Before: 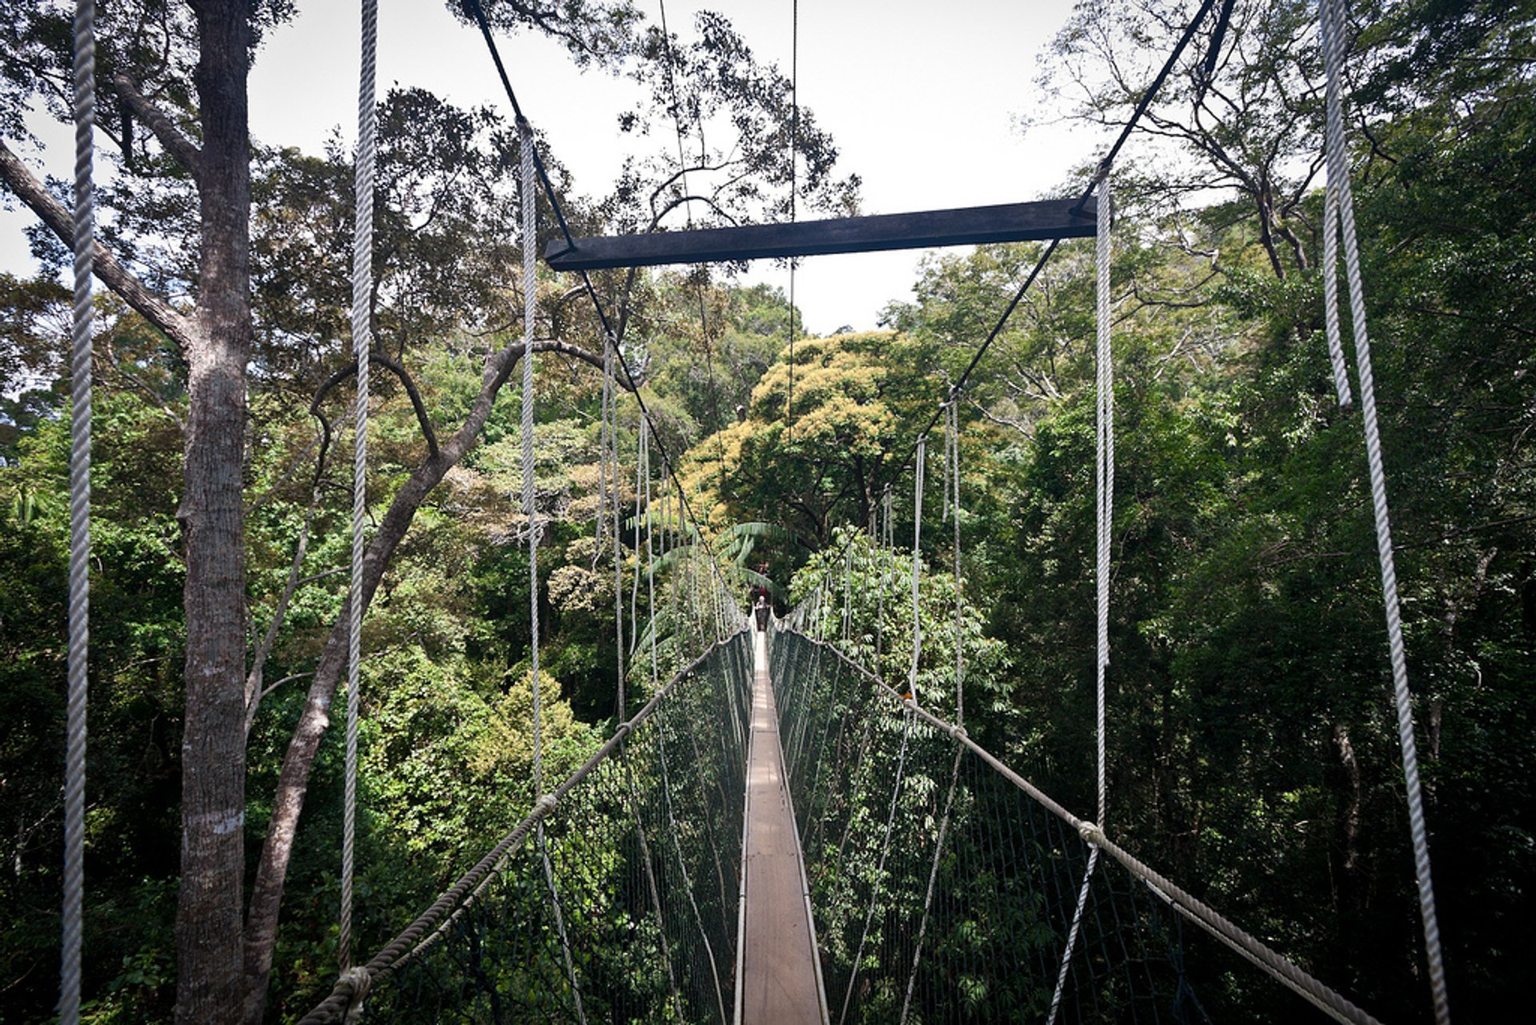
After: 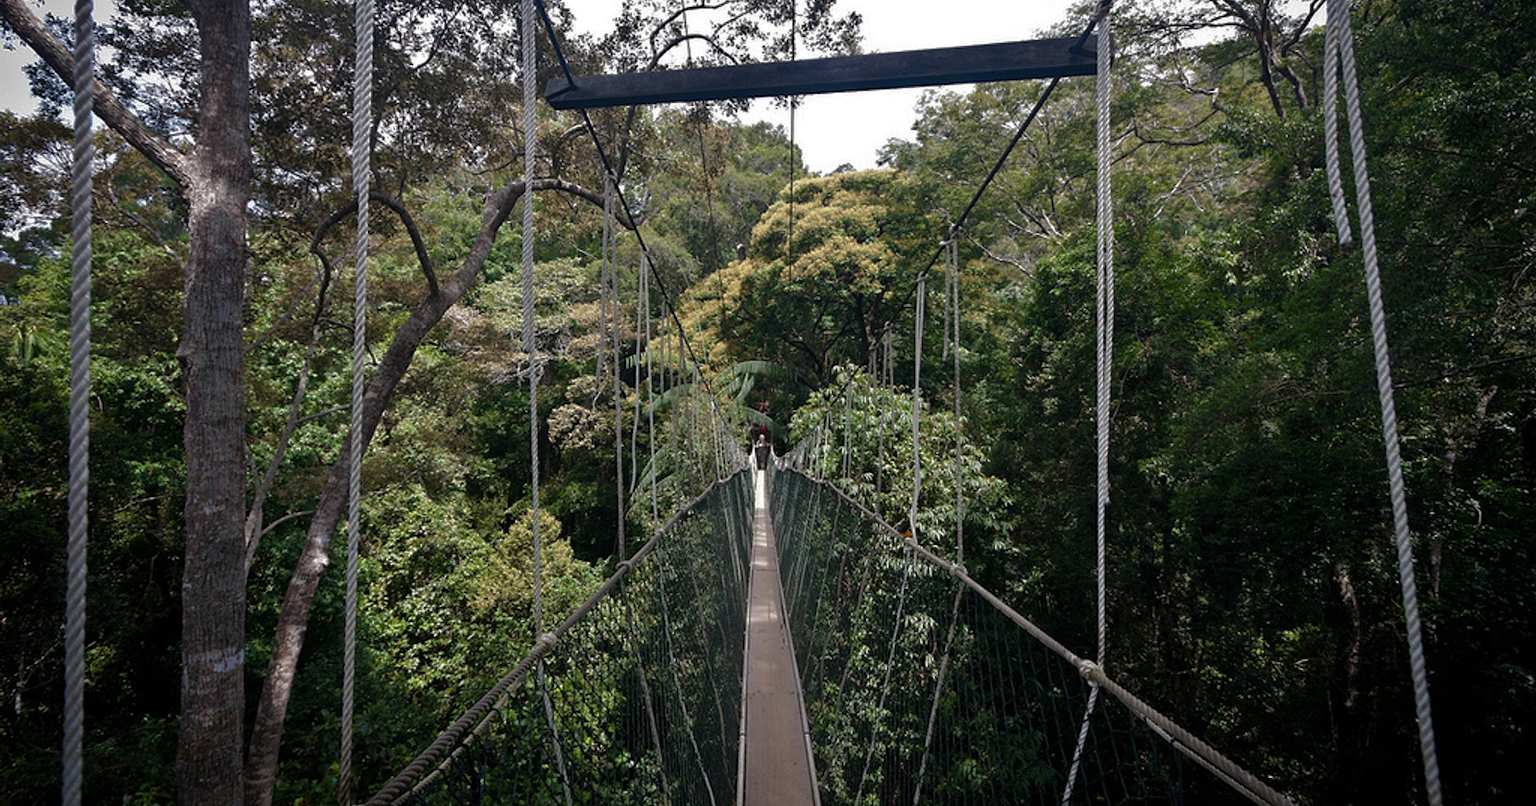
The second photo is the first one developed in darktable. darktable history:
base curve: curves: ch0 [(0, 0) (0.826, 0.587) (1, 1)]
crop and rotate: top 15.774%, bottom 5.506%
